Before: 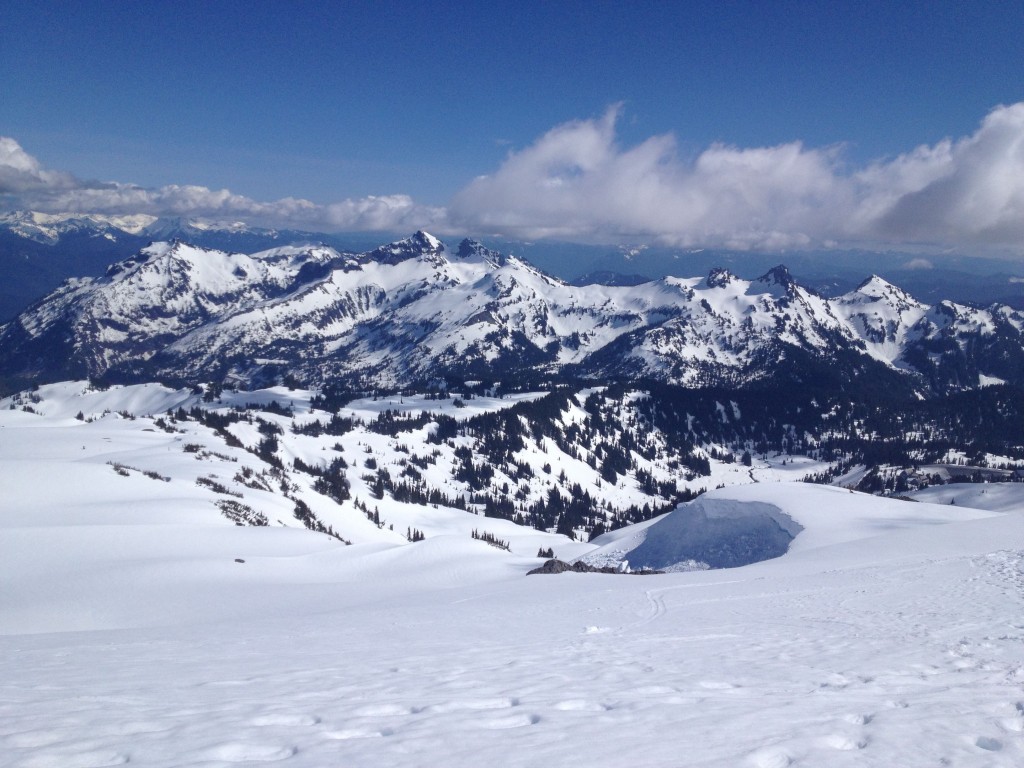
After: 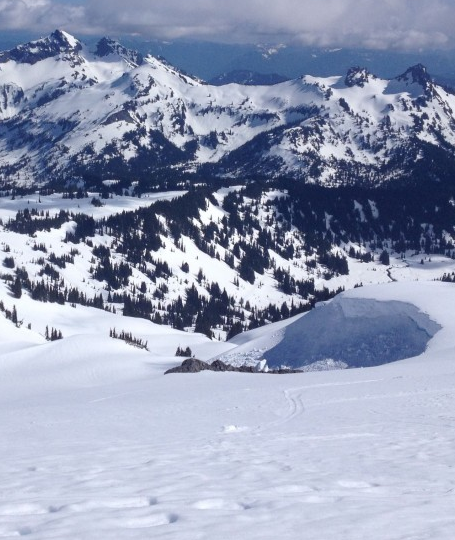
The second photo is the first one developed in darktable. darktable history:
crop: left 35.365%, top 26.206%, right 20.118%, bottom 3.449%
